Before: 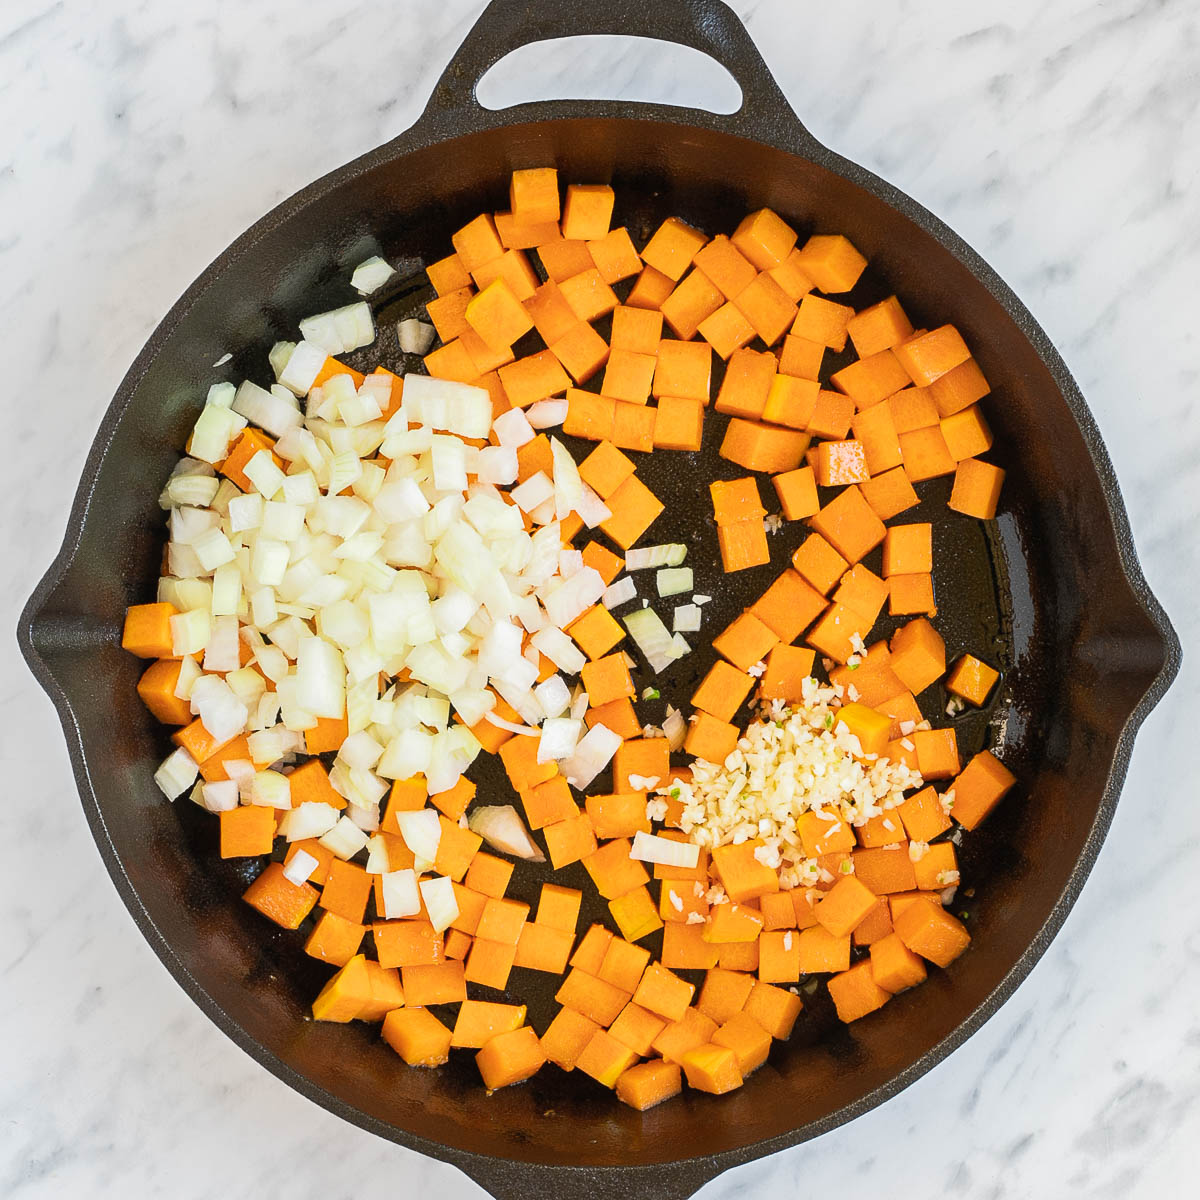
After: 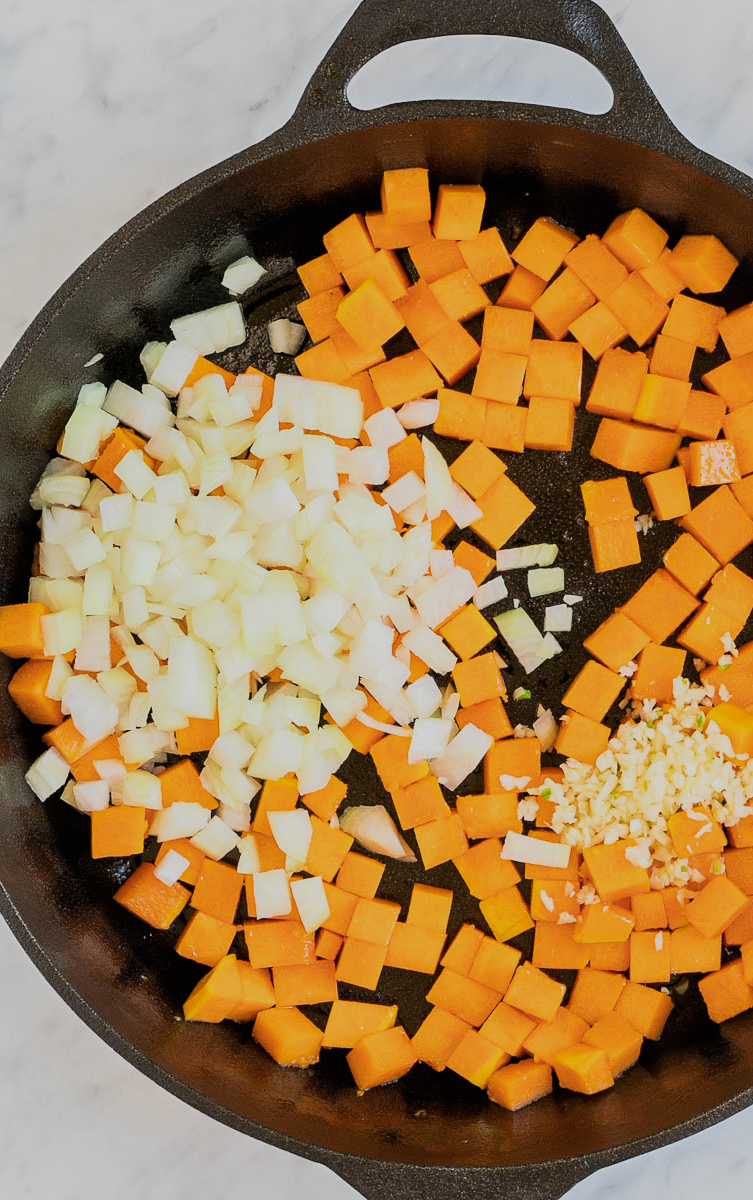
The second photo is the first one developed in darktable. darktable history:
crop: left 10.824%, right 26.411%
filmic rgb: black relative exposure -7.65 EV, white relative exposure 4.56 EV, hardness 3.61, color science v6 (2022)
